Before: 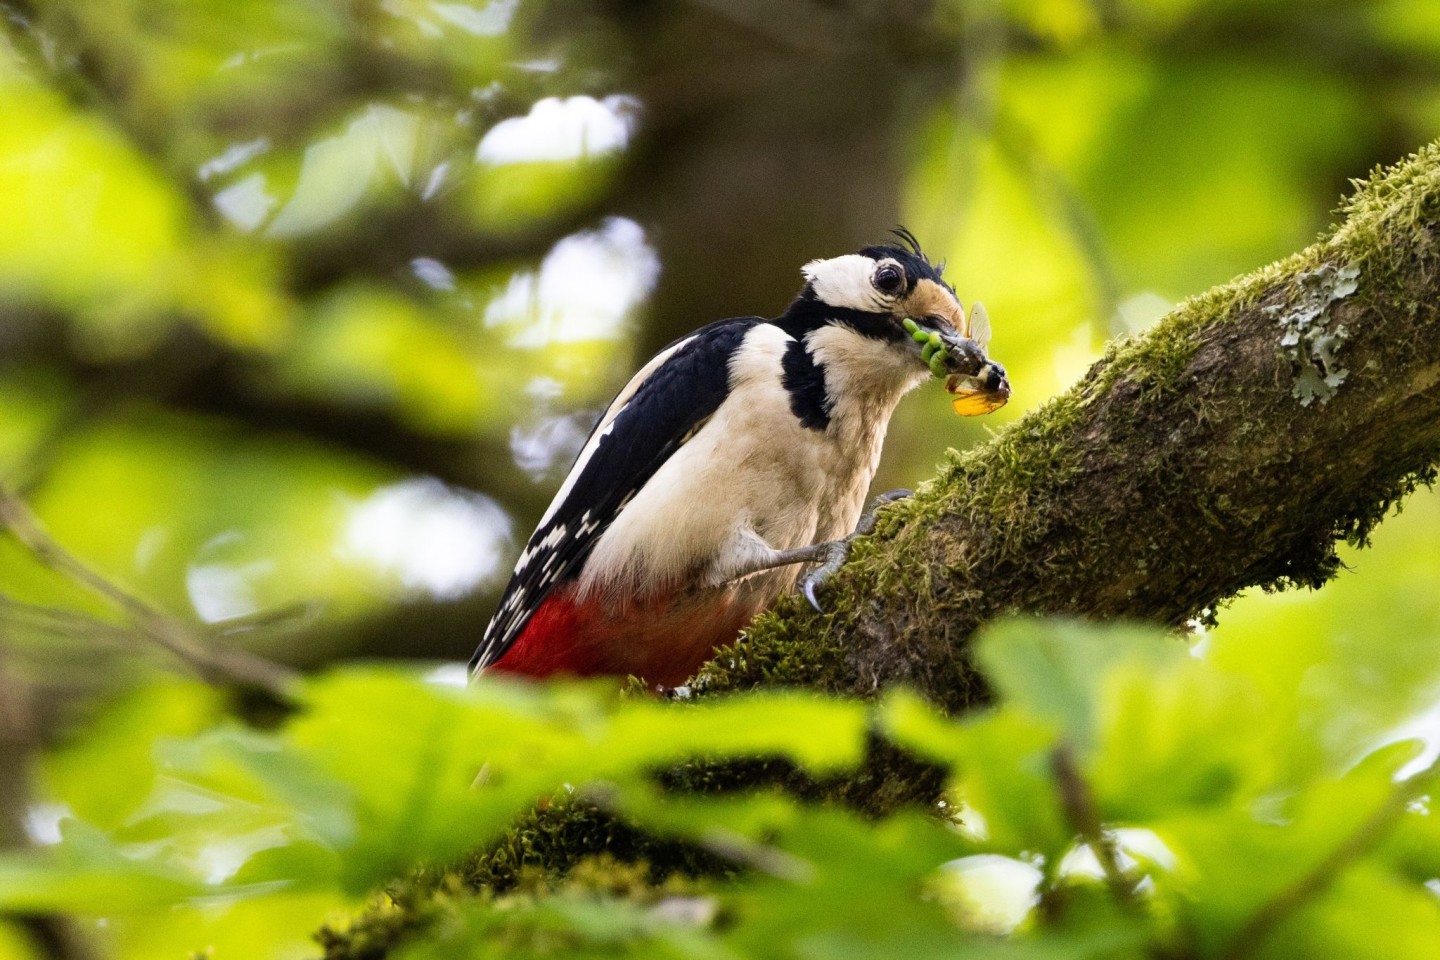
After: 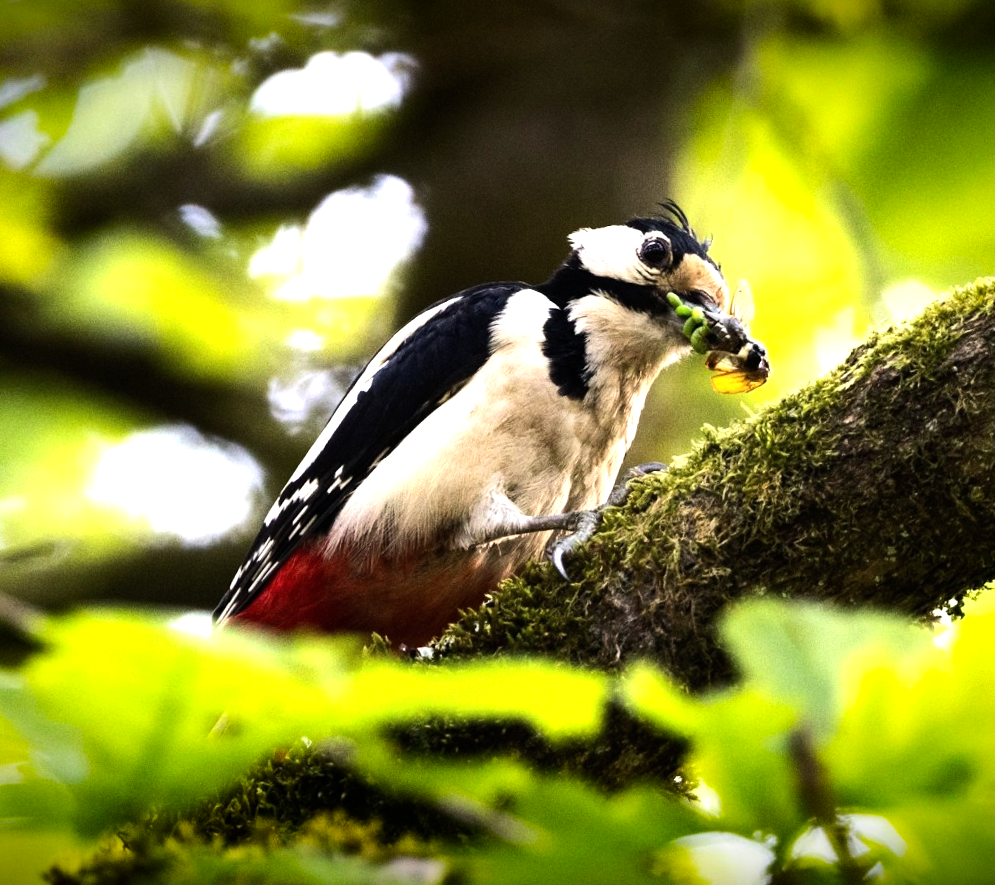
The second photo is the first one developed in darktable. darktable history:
tone equalizer: -8 EV -1.08 EV, -7 EV -1.01 EV, -6 EV -0.867 EV, -5 EV -0.578 EV, -3 EV 0.578 EV, -2 EV 0.867 EV, -1 EV 1.01 EV, +0 EV 1.08 EV, edges refinement/feathering 500, mask exposure compensation -1.57 EV, preserve details no
crop and rotate: angle -3.27°, left 14.277%, top 0.028%, right 10.766%, bottom 0.028%
vignetting: fall-off start 98.29%, fall-off radius 100%, brightness -1, saturation 0.5, width/height ratio 1.428
